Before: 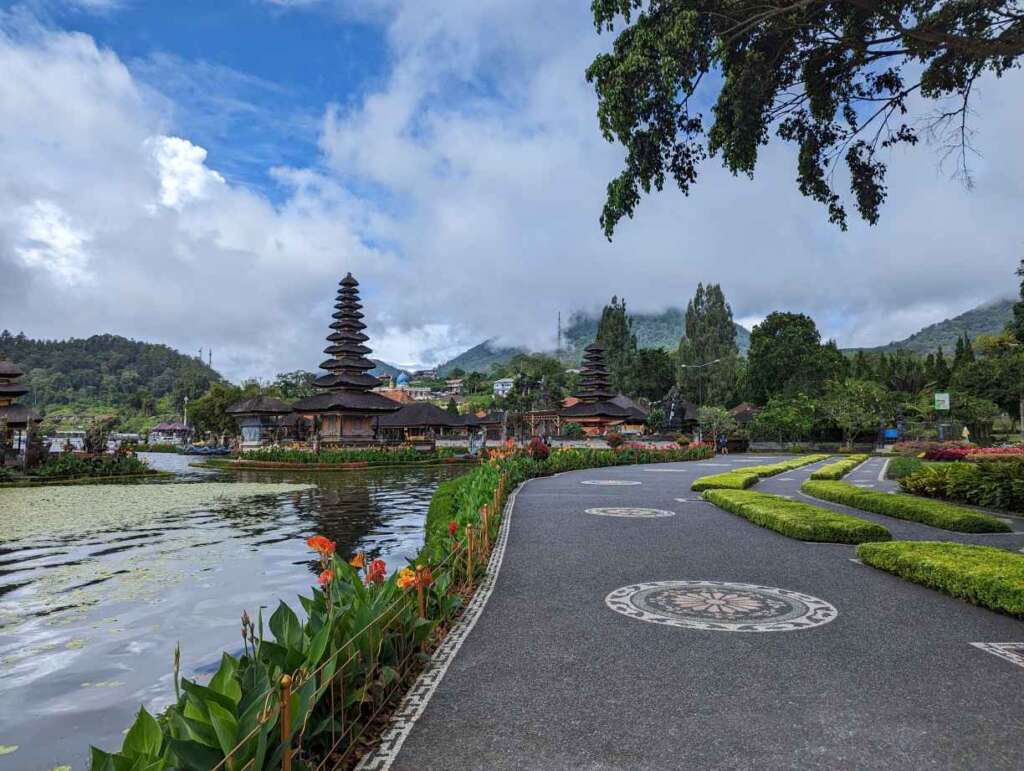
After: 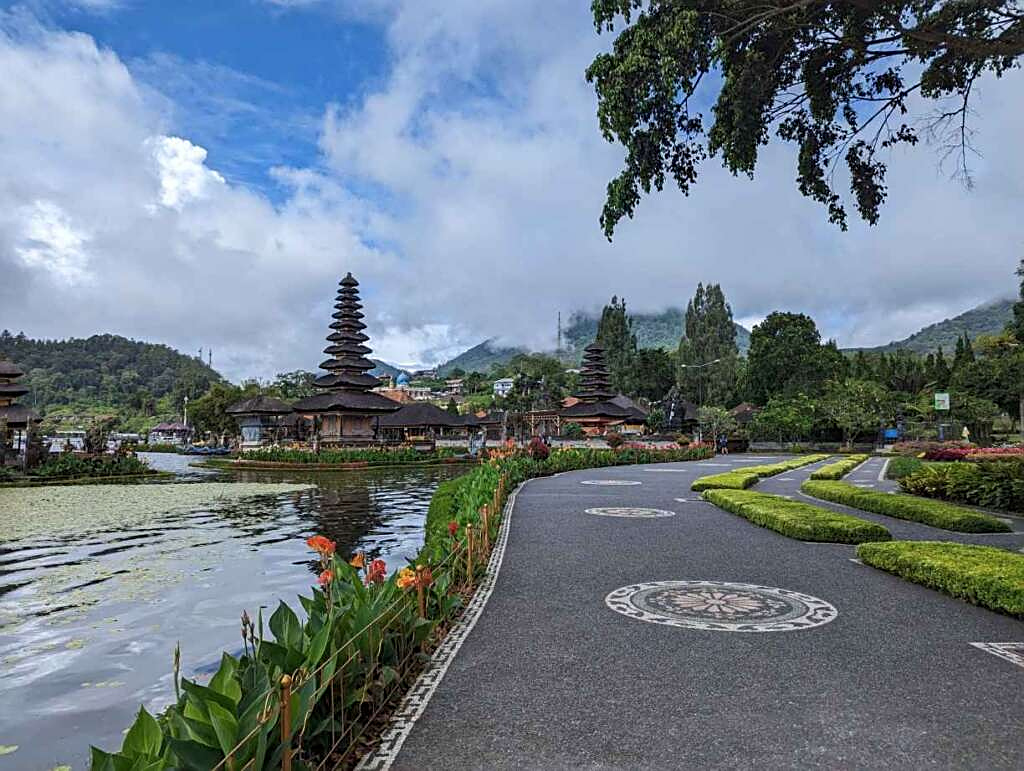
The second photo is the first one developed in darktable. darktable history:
sharpen: on, module defaults
color zones: curves: ch1 [(0, 0.469) (0.001, 0.469) (0.12, 0.446) (0.248, 0.469) (0.5, 0.5) (0.748, 0.5) (0.999, 0.469) (1, 0.469)]
